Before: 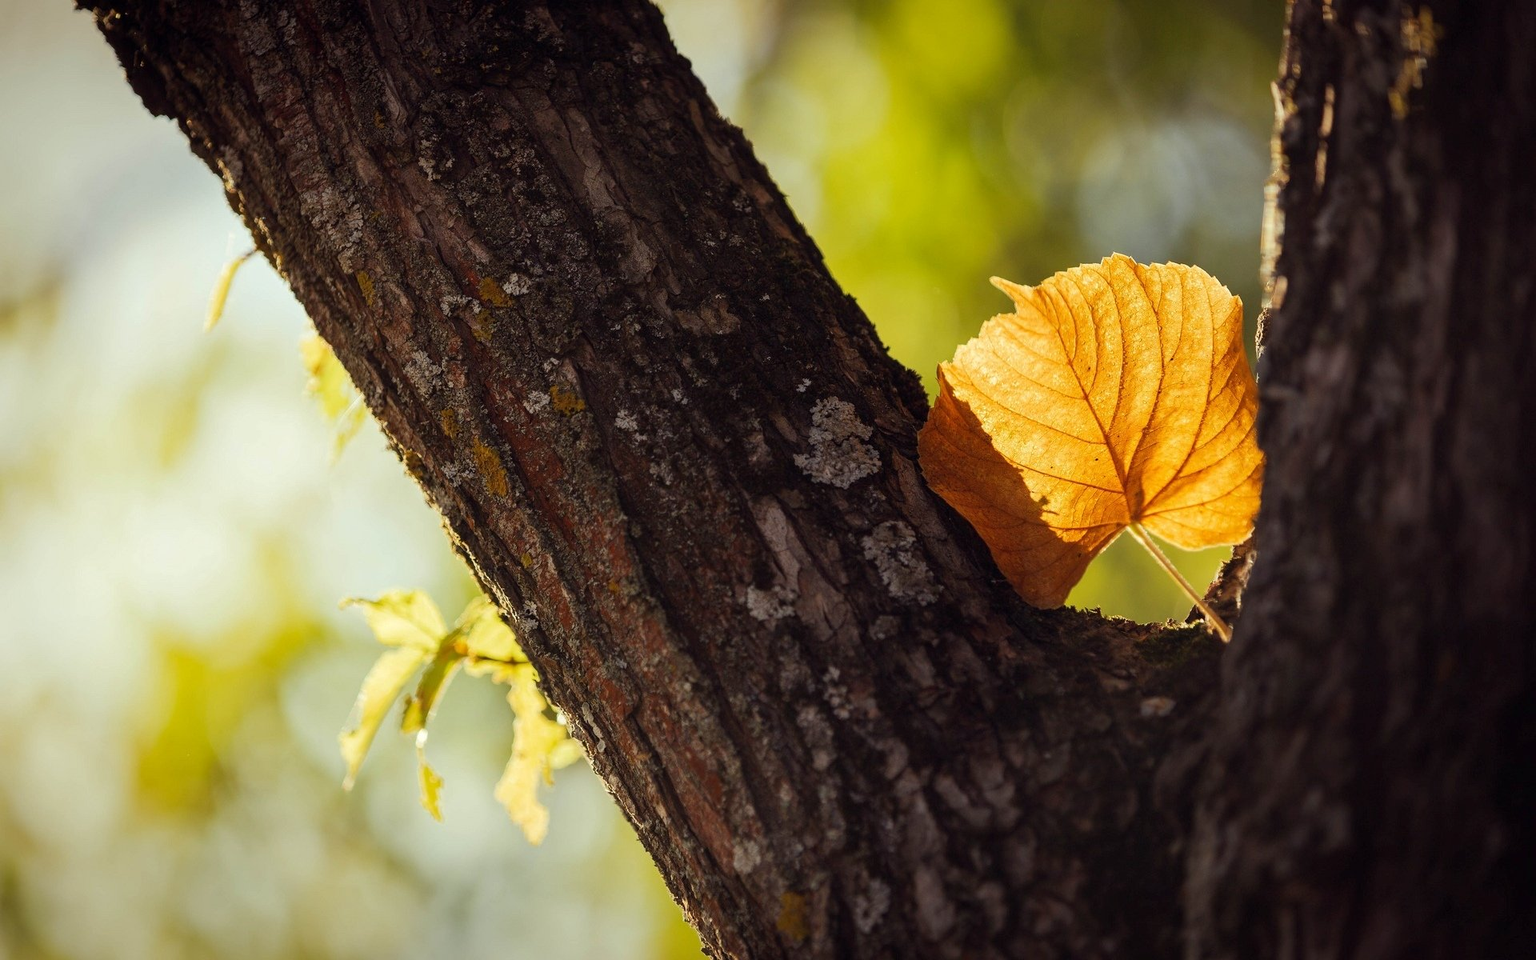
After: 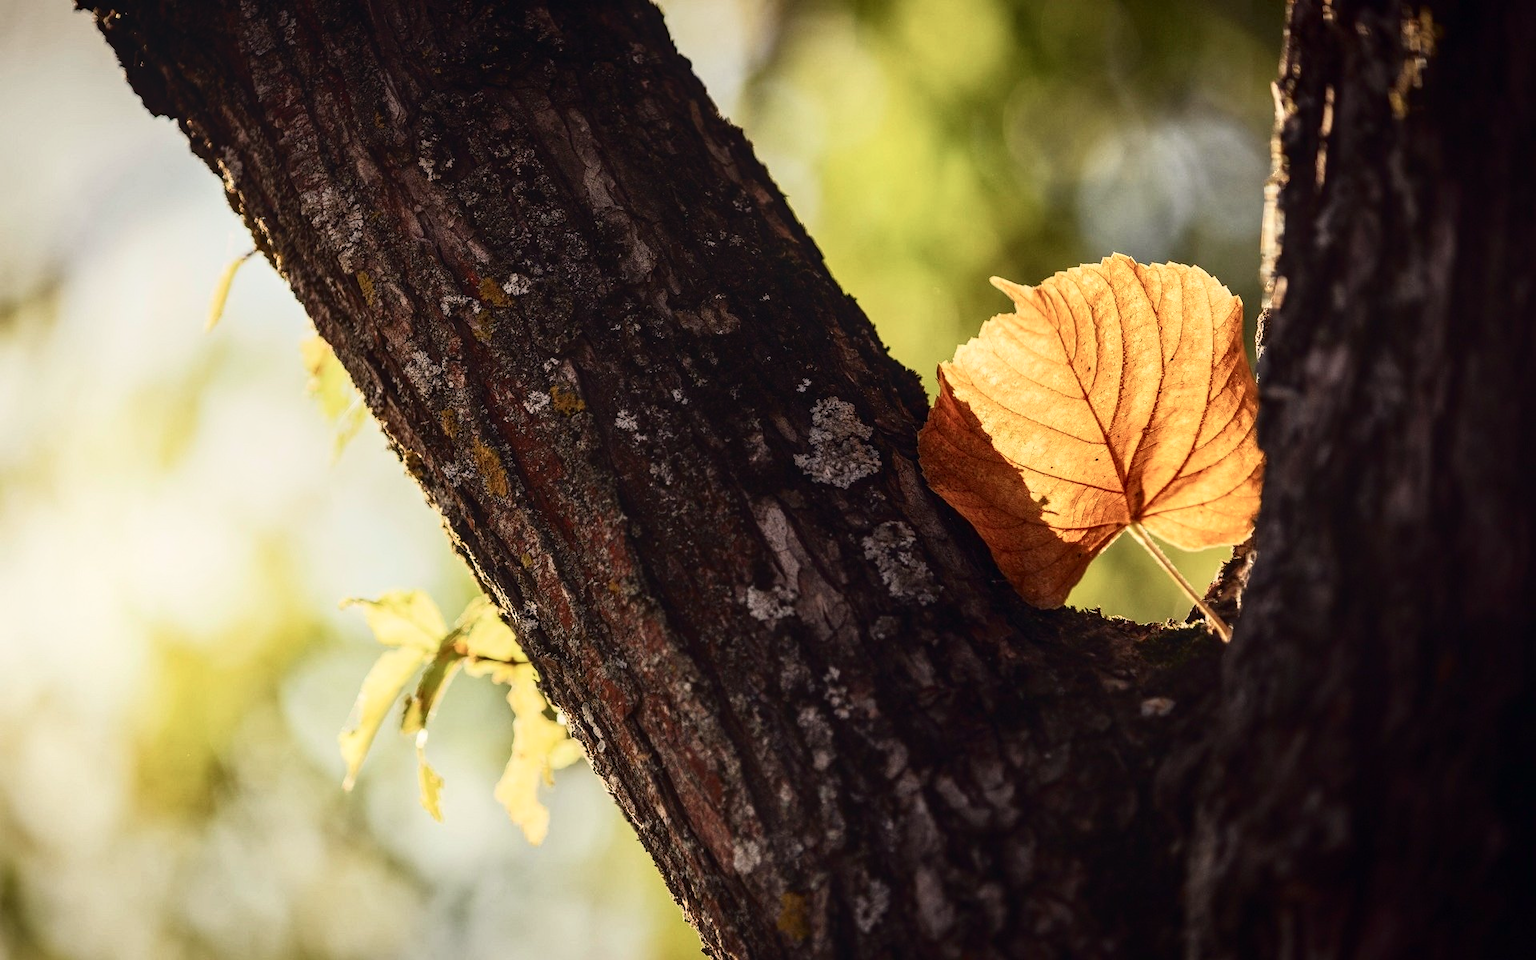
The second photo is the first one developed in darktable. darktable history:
exposure: compensate highlight preservation false
tone curve: curves: ch0 [(0, 0) (0.139, 0.067) (0.319, 0.269) (0.498, 0.505) (0.725, 0.824) (0.864, 0.945) (0.985, 1)]; ch1 [(0, 0) (0.291, 0.197) (0.456, 0.426) (0.495, 0.488) (0.557, 0.578) (0.599, 0.644) (0.702, 0.786) (1, 1)]; ch2 [(0, 0) (0.125, 0.089) (0.353, 0.329) (0.447, 0.43) (0.557, 0.566) (0.63, 0.667) (1, 1)], color space Lab, independent channels, preserve colors none
local contrast: on, module defaults
color correction: highlights a* 5.59, highlights b* 5.24, saturation 0.68
white balance: red 1.009, blue 1.027
